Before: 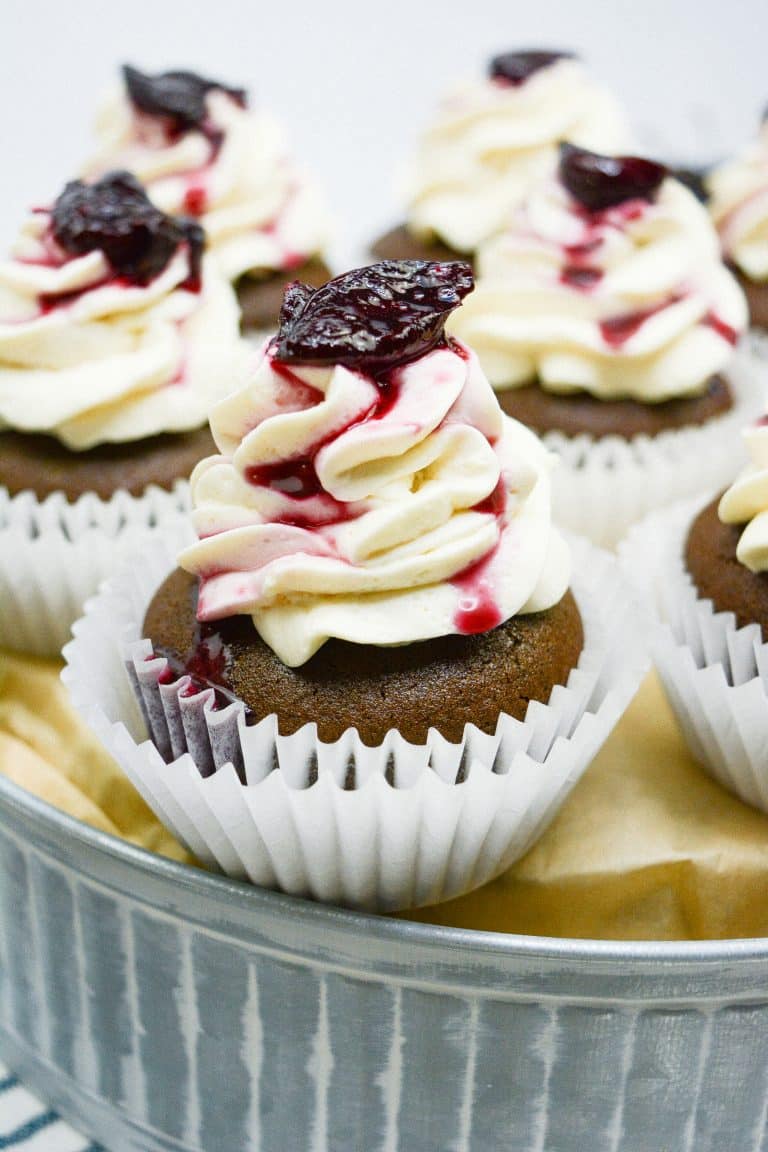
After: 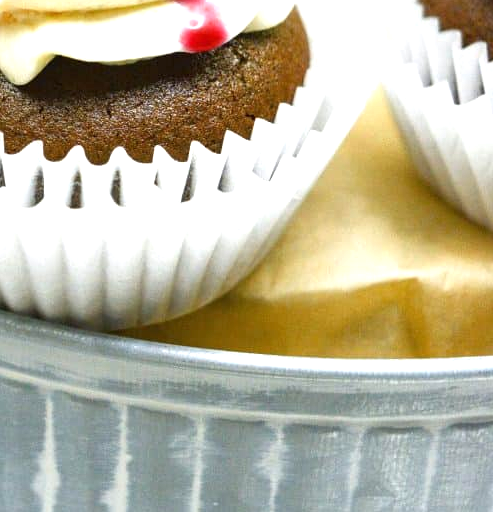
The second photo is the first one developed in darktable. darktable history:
exposure: black level correction 0, exposure 0.691 EV, compensate highlight preservation false
crop and rotate: left 35.734%, top 50.528%, bottom 4.973%
